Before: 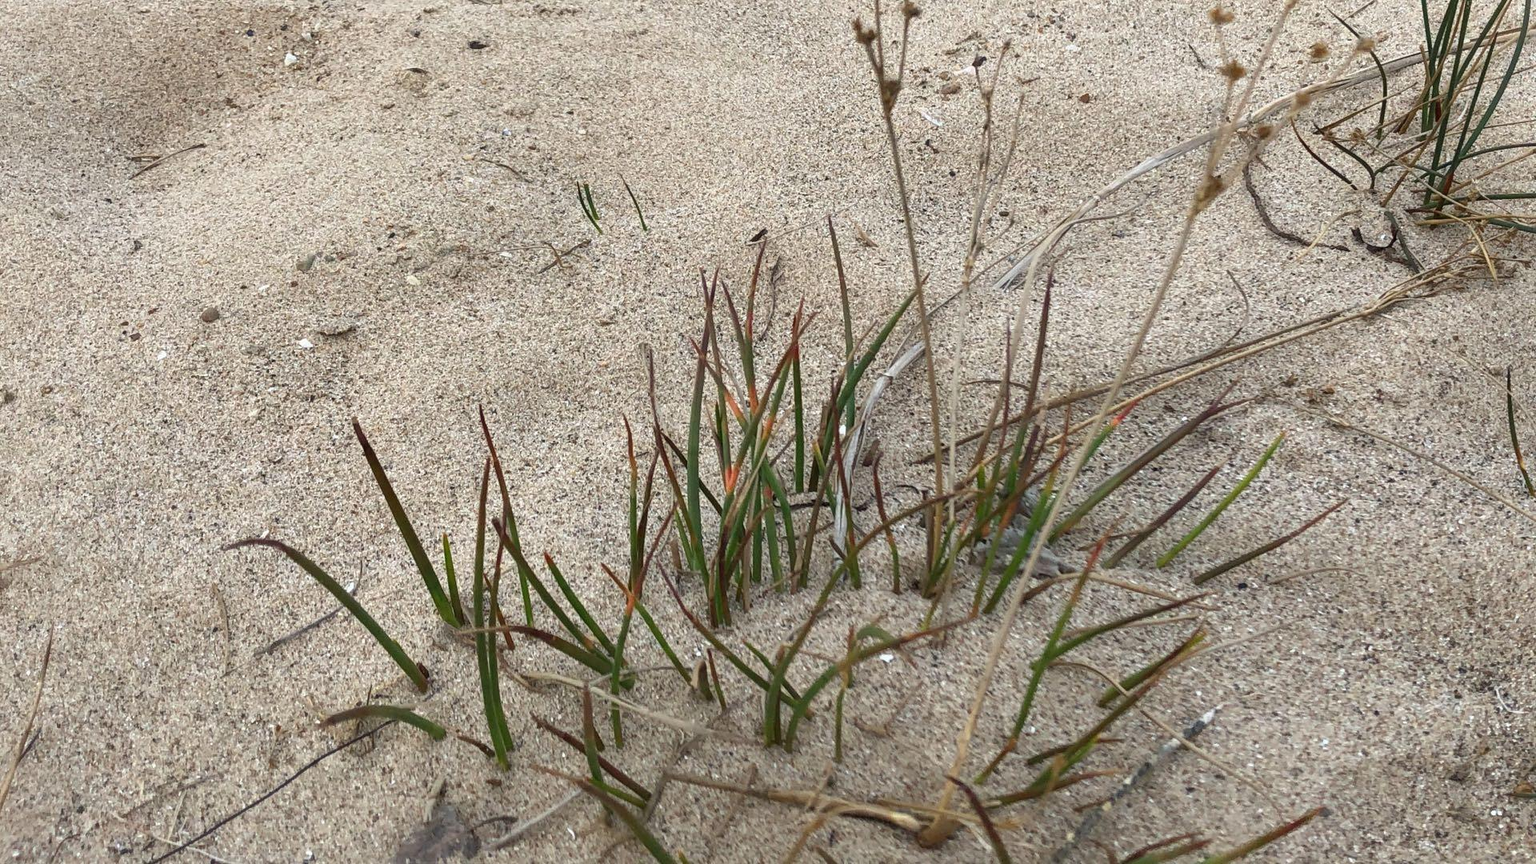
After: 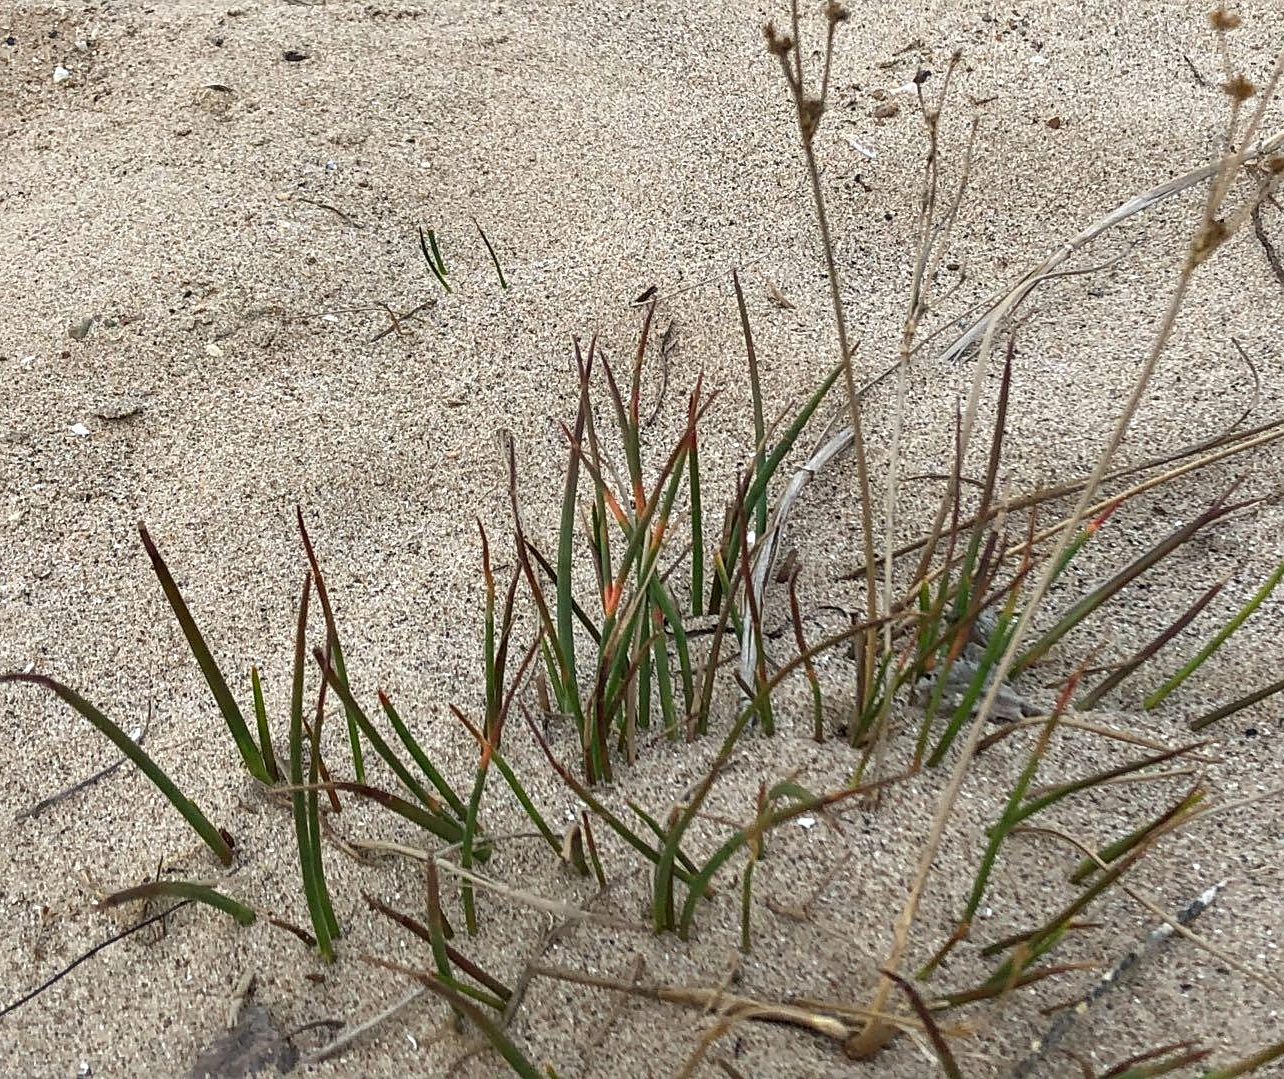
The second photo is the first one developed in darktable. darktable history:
crop and rotate: left 15.776%, right 17.318%
sharpen: amount 0.201
contrast equalizer: octaves 7, y [[0.502, 0.505, 0.512, 0.529, 0.564, 0.588], [0.5 ×6], [0.502, 0.505, 0.512, 0.529, 0.564, 0.588], [0, 0.001, 0.001, 0.004, 0.008, 0.011], [0, 0.001, 0.001, 0.004, 0.008, 0.011]]
